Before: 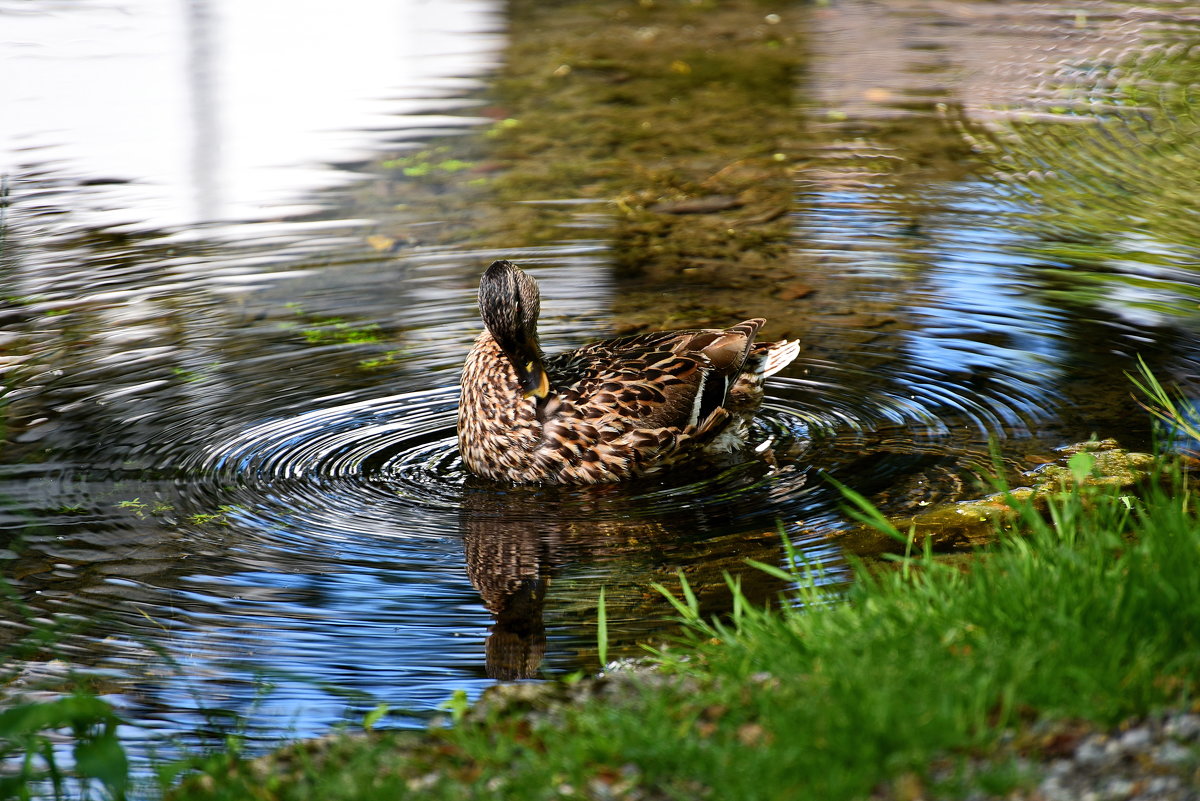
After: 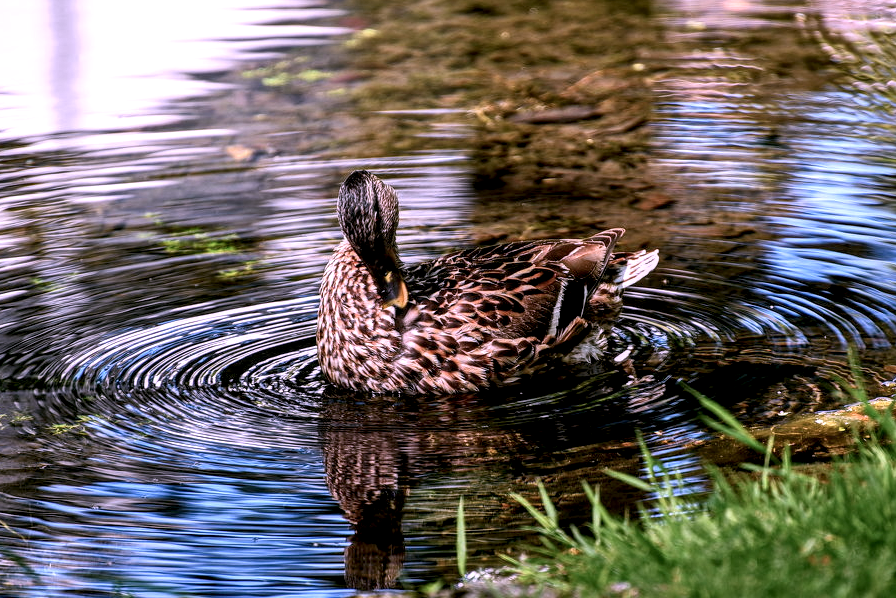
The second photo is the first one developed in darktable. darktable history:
crop and rotate: left 11.831%, top 11.346%, right 13.429%, bottom 13.899%
local contrast: detail 160%
color correction: highlights a* 15.46, highlights b* -20.56
